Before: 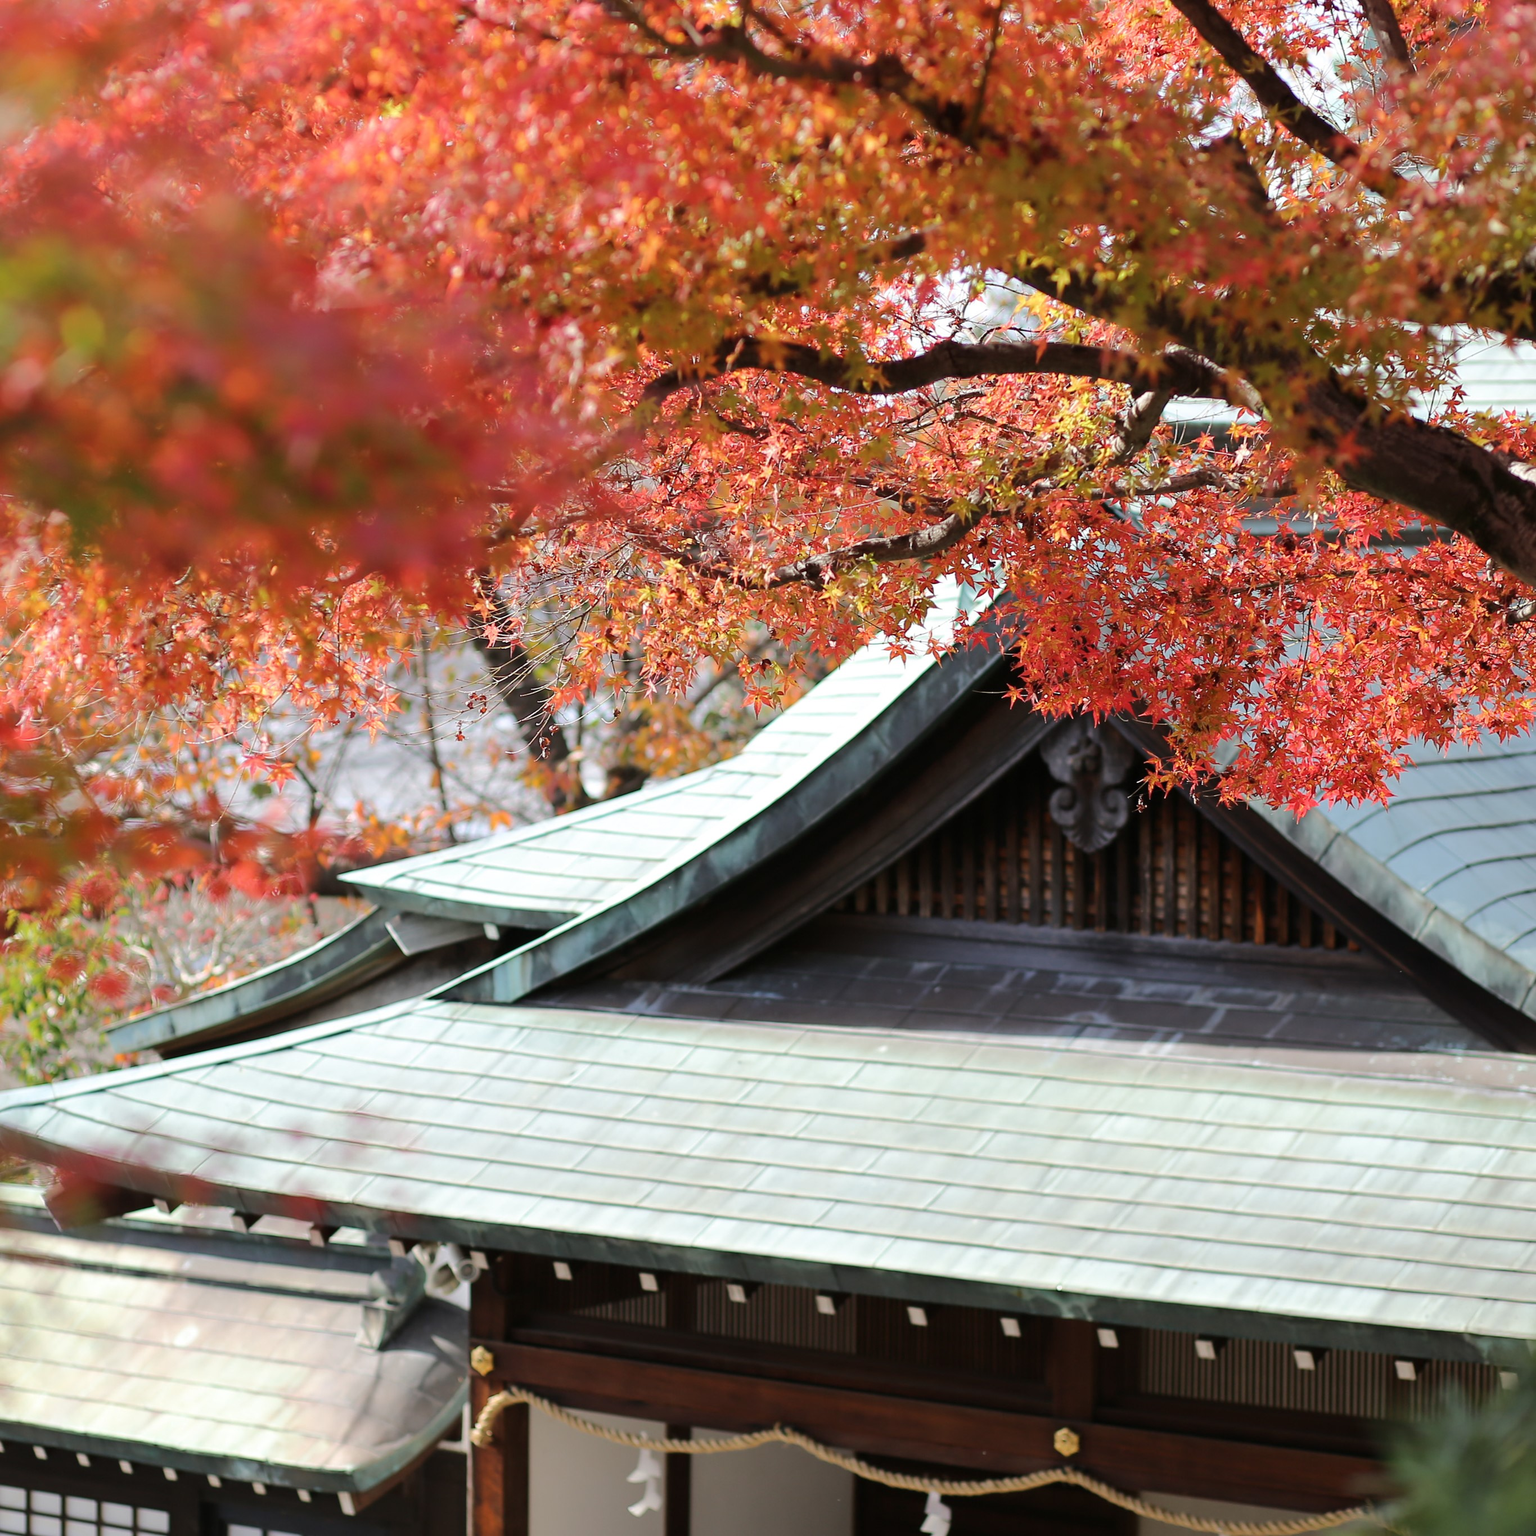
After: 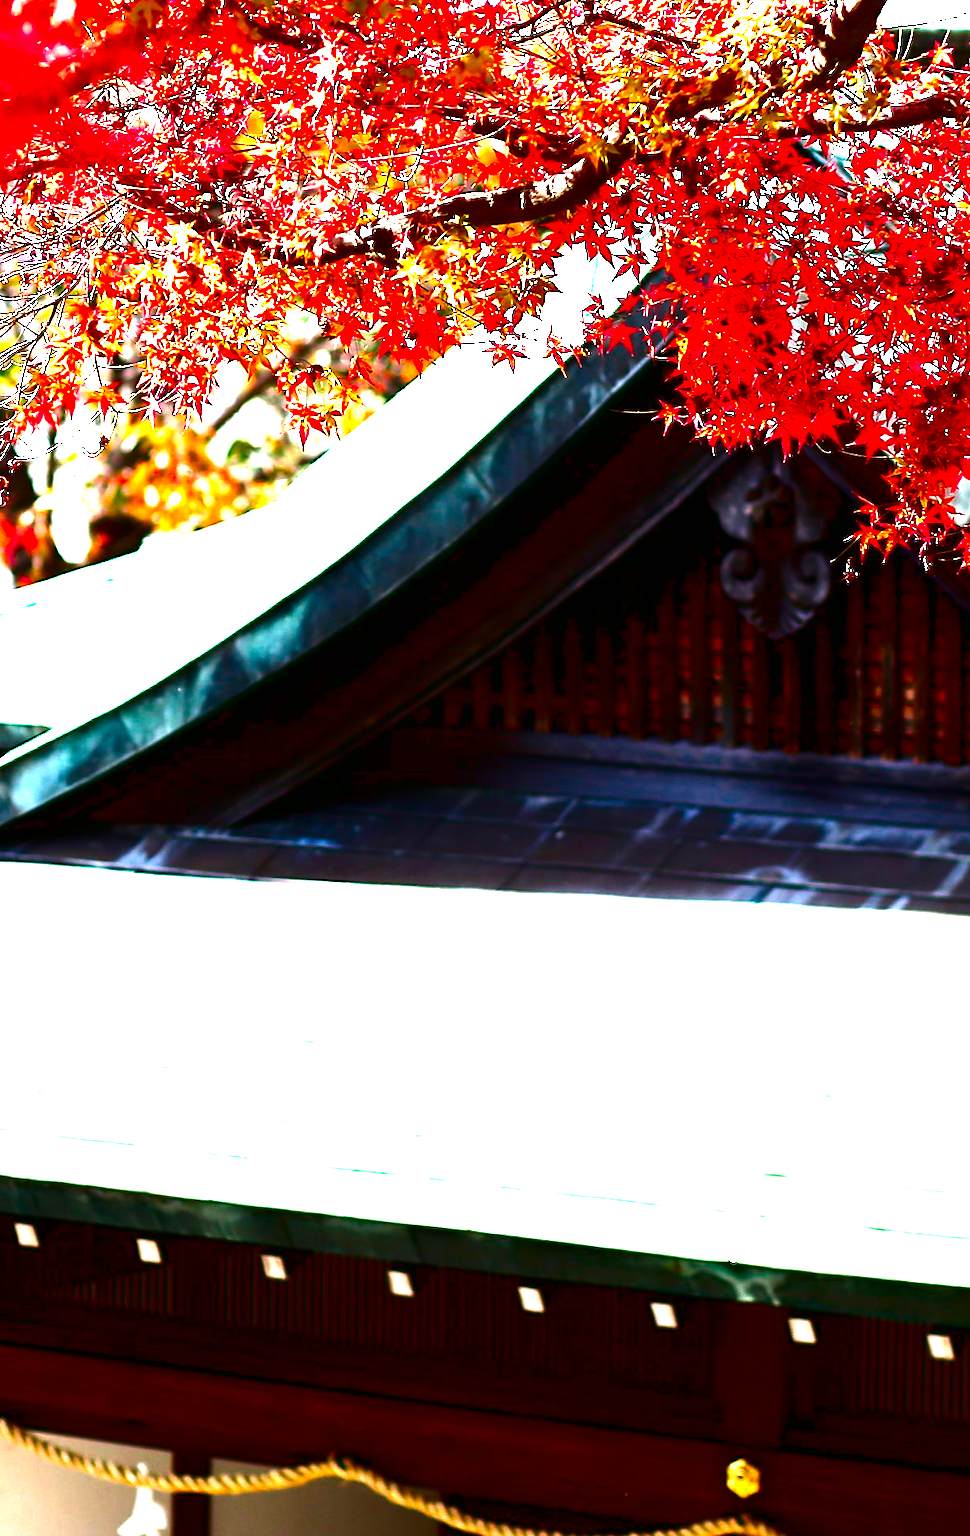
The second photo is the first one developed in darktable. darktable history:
contrast brightness saturation: brightness -1, saturation 1
exposure: black level correction 0.001, exposure 1.822 EV, compensate exposure bias true, compensate highlight preservation false
crop: left 35.432%, top 26.233%, right 20.145%, bottom 3.432%
